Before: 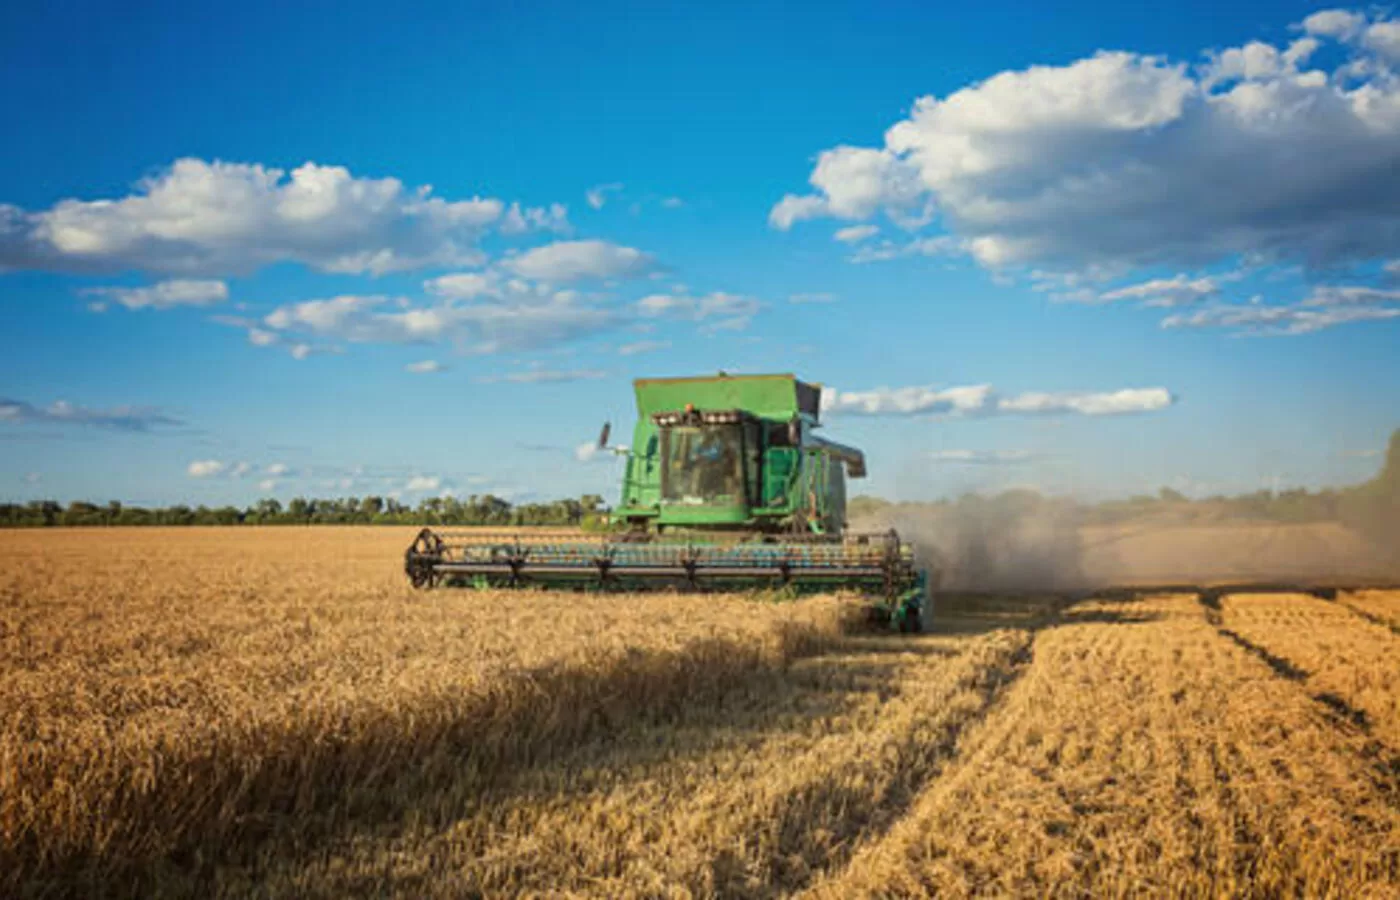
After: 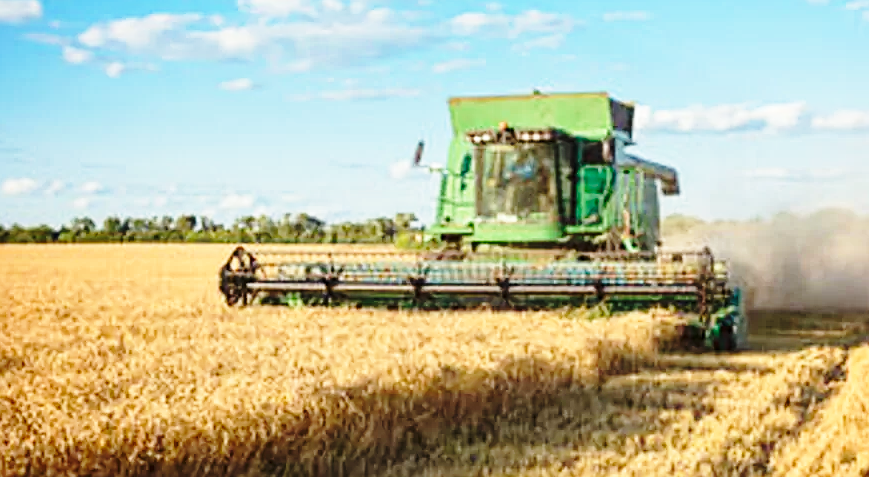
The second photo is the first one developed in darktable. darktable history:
crop: left 13.296%, top 31.374%, right 24.561%, bottom 15.6%
base curve: curves: ch0 [(0, 0) (0.028, 0.03) (0.105, 0.232) (0.387, 0.748) (0.754, 0.968) (1, 1)], preserve colors none
sharpen: amount 0.497
